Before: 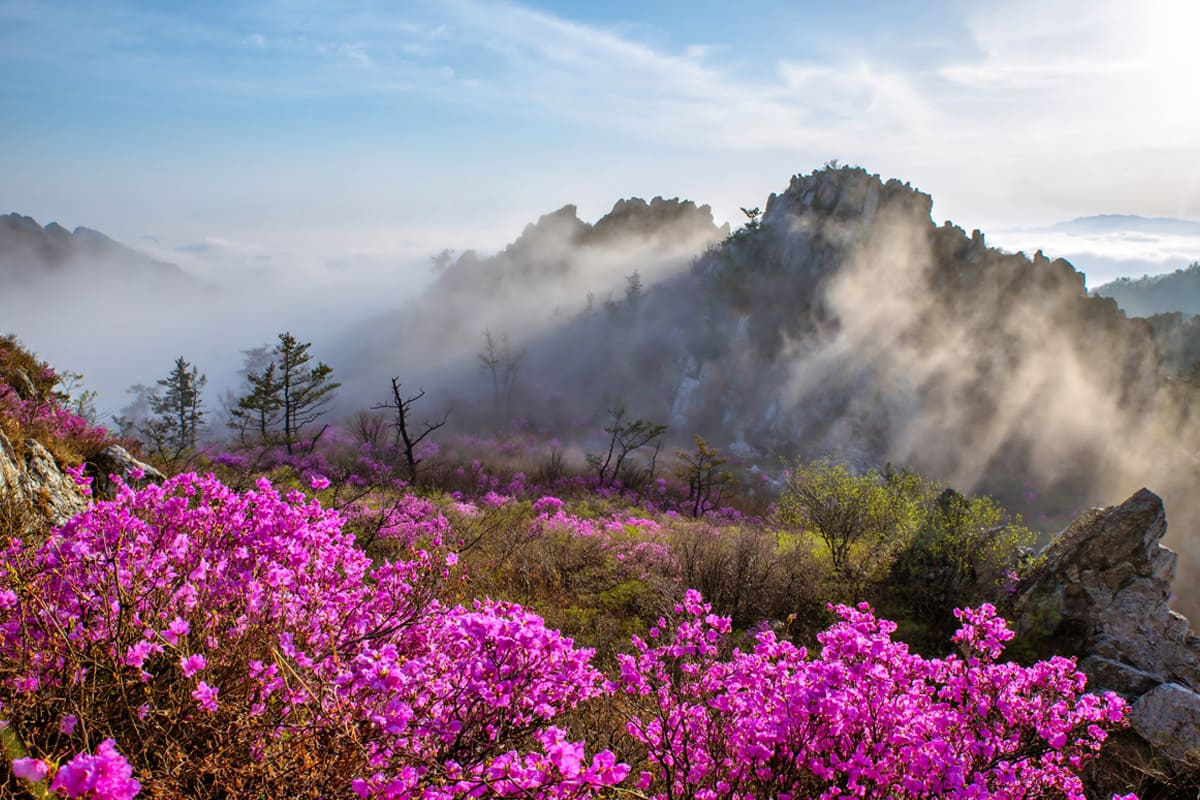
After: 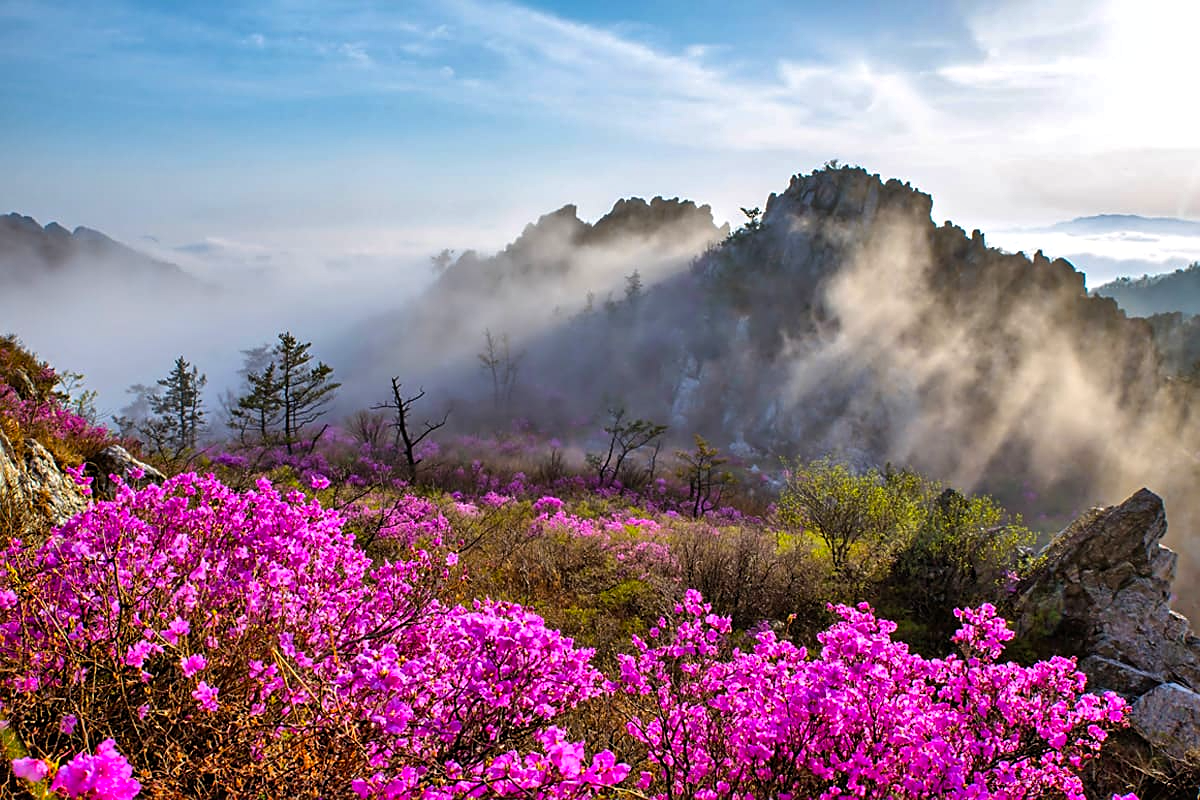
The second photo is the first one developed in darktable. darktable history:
shadows and highlights: low approximation 0.01, soften with gaussian
sharpen: on, module defaults
color balance: contrast 6.48%, output saturation 113.3%
